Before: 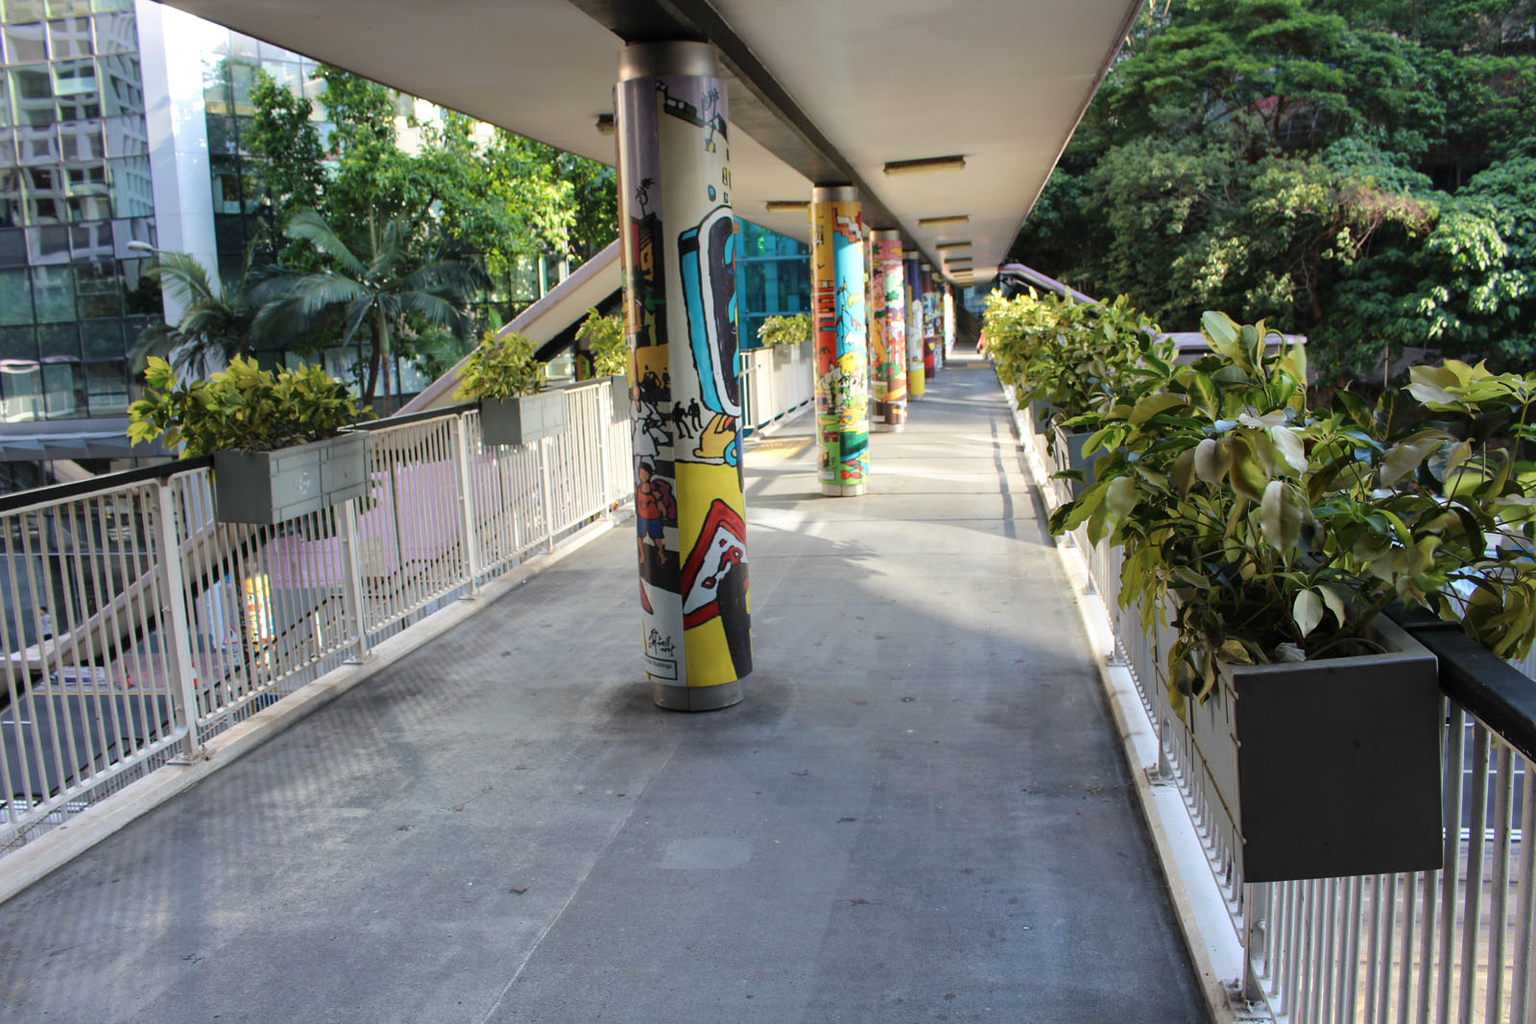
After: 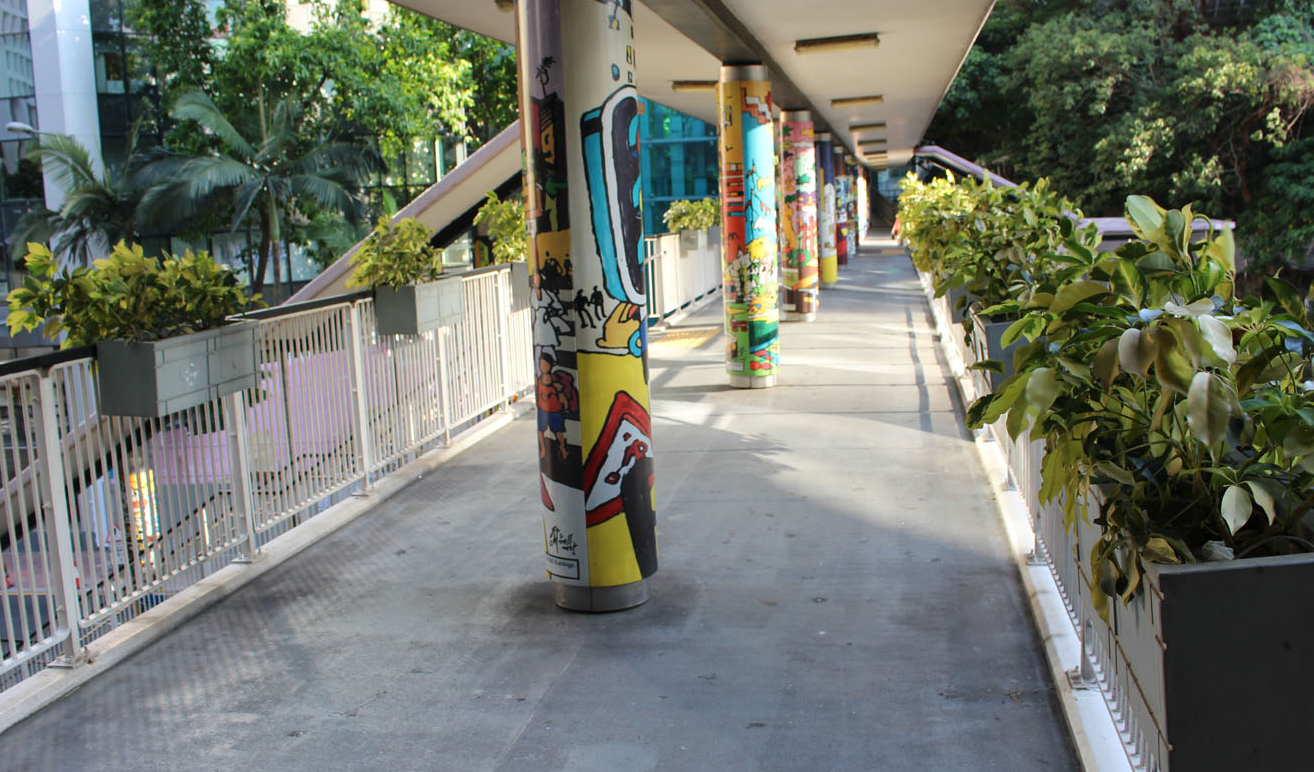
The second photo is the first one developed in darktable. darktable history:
crop: left 7.9%, top 12.164%, right 9.944%, bottom 15.414%
